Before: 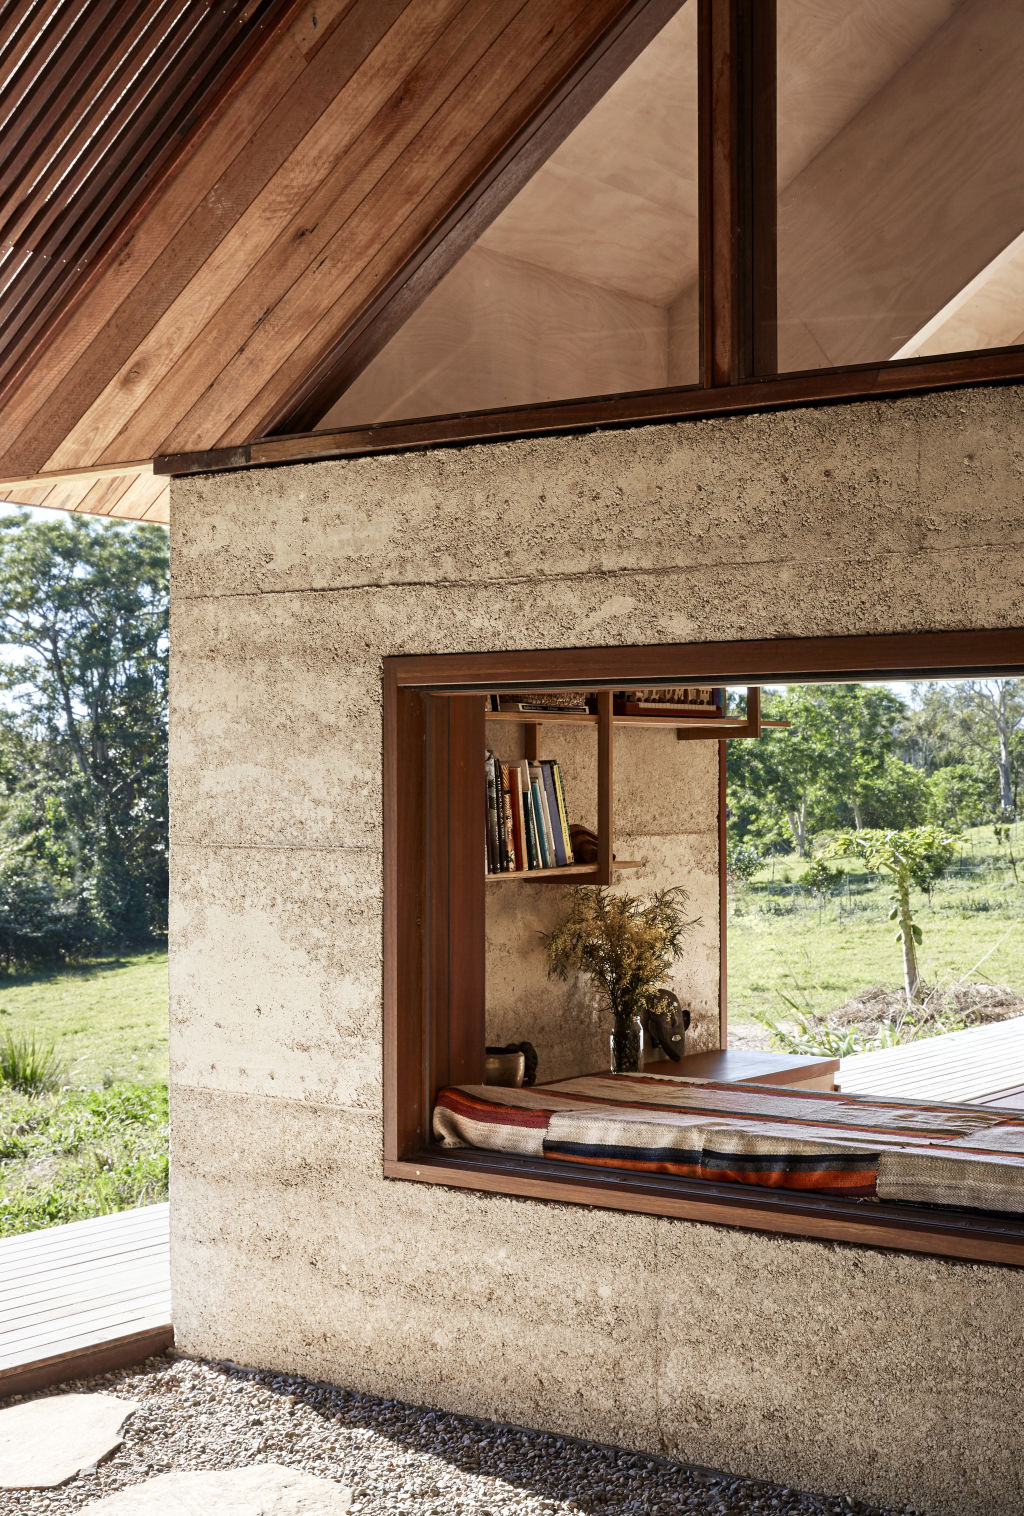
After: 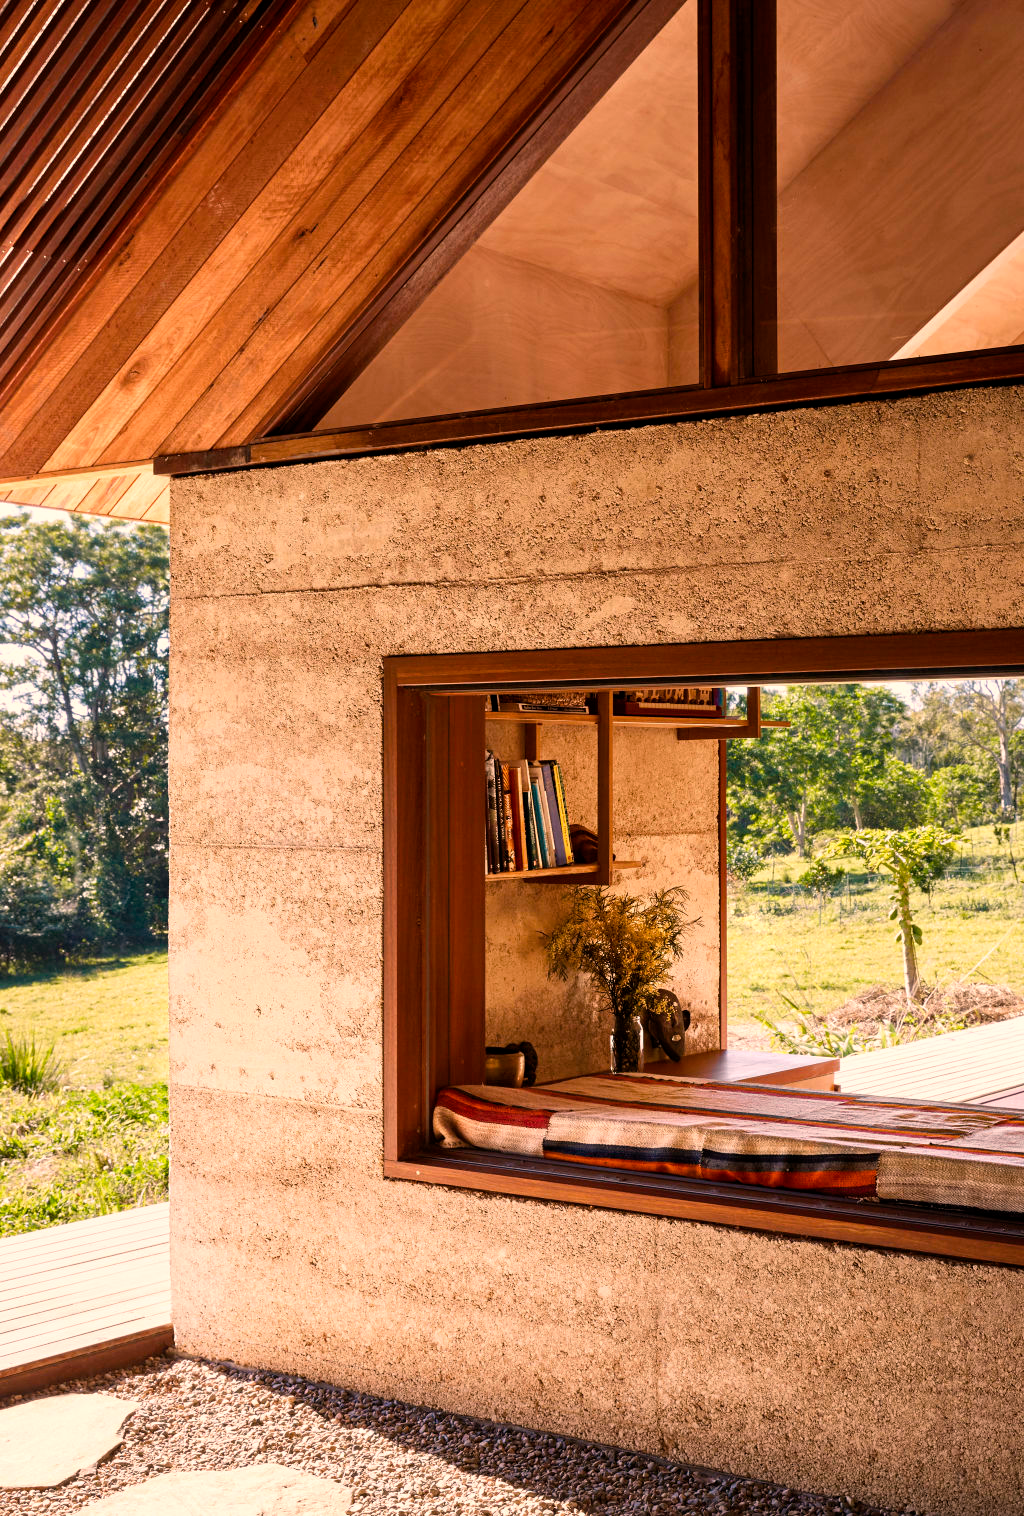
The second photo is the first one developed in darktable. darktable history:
white balance: red 1.127, blue 0.943
color balance rgb: perceptual saturation grading › global saturation 20%, global vibrance 20%
